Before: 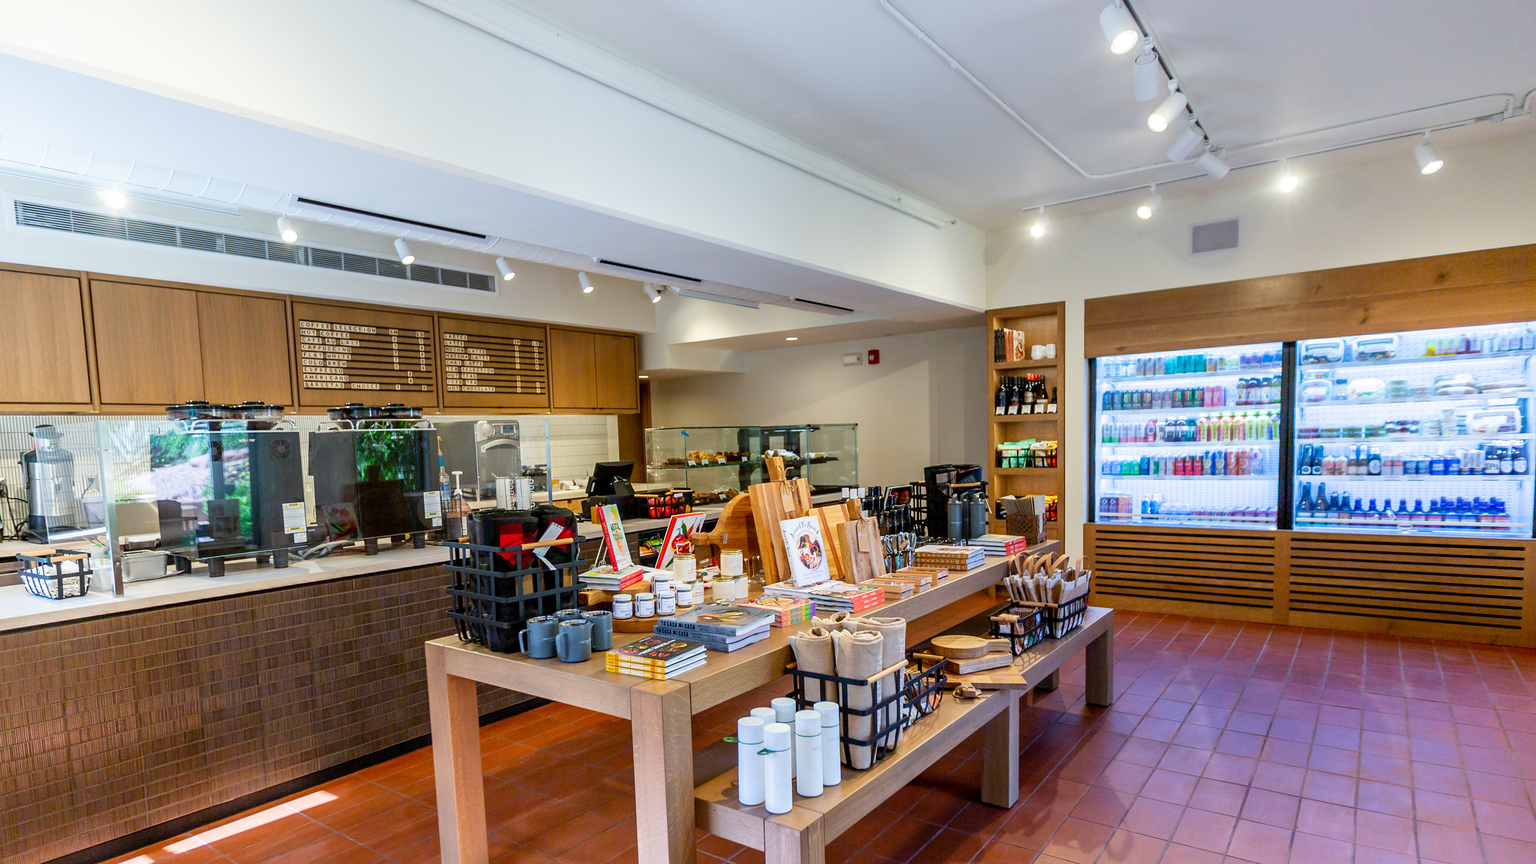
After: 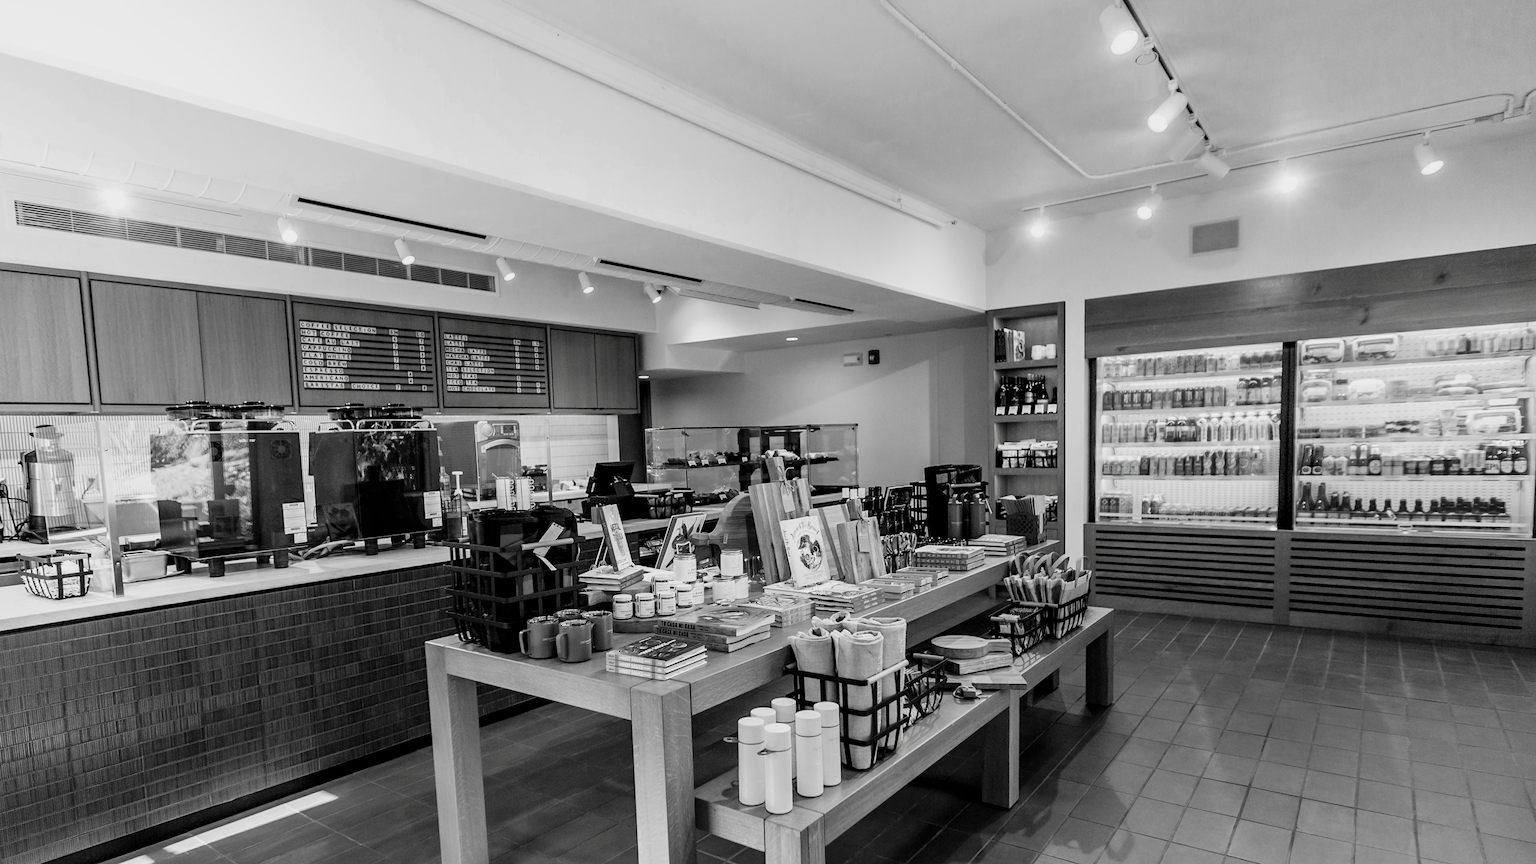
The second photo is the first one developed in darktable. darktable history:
filmic rgb: black relative exposure -7.65 EV, white relative exposure 4.56 EV, hardness 3.61
contrast brightness saturation: contrast -0.038, brightness -0.574, saturation -0.996
color balance rgb: linear chroma grading › global chroma 8.748%, perceptual saturation grading › global saturation 9.928%, perceptual brilliance grading › highlights 6.305%, perceptual brilliance grading › mid-tones 16.736%, perceptual brilliance grading › shadows -5.391%
exposure: black level correction 0, exposure 1.199 EV, compensate highlight preservation false
